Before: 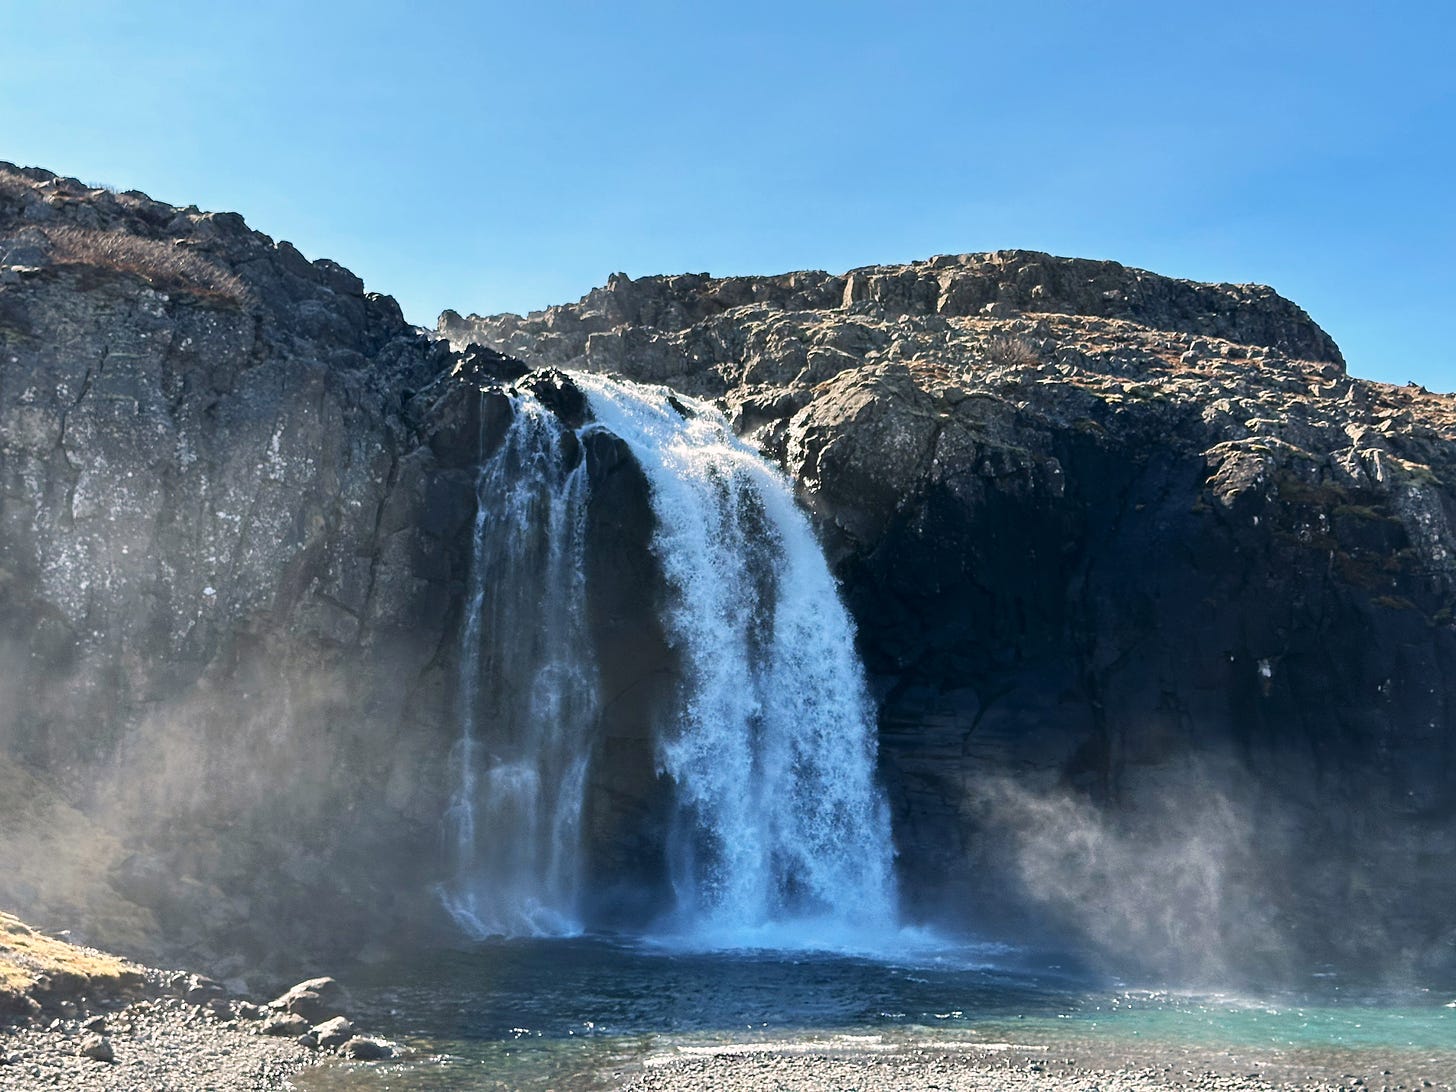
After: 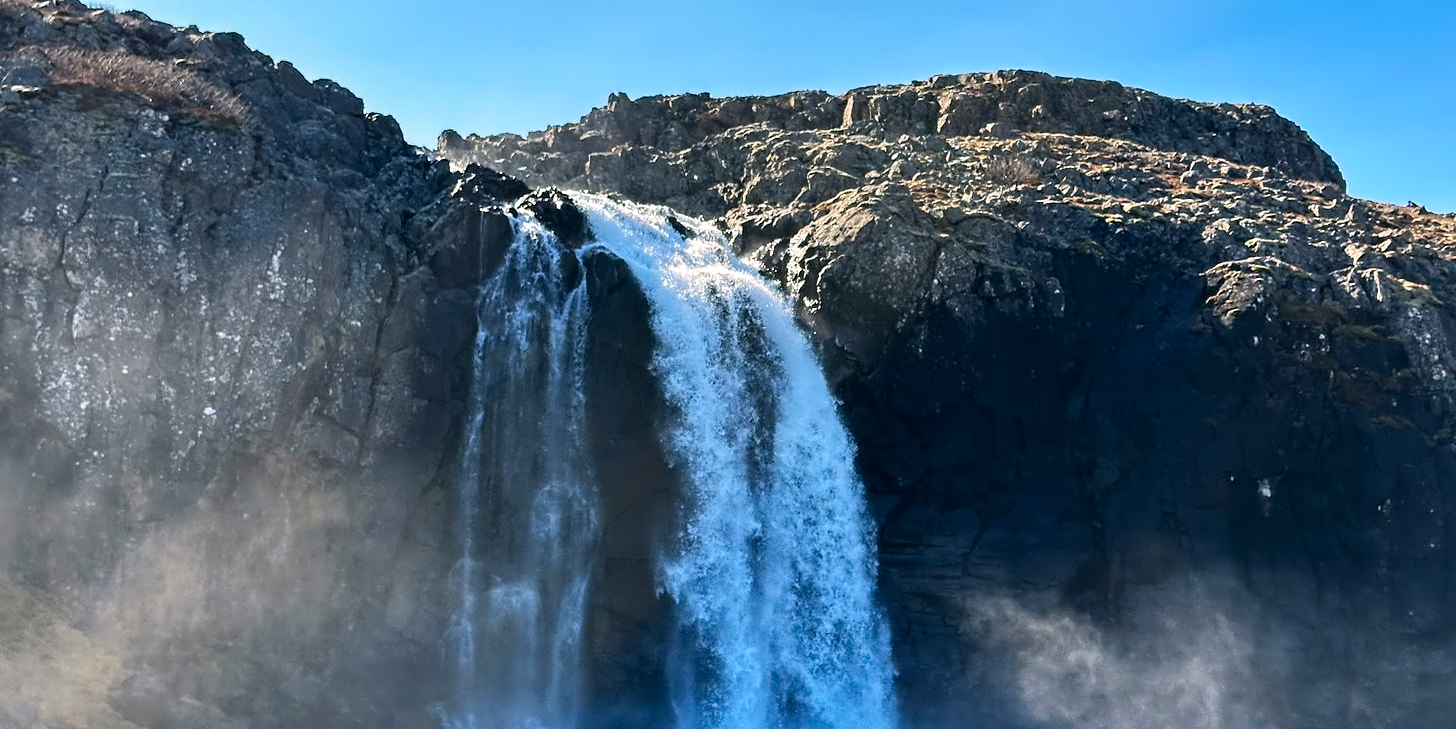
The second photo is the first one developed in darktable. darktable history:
crop: top 16.524%, bottom 16.691%
contrast equalizer: y [[0.5, 0.542, 0.583, 0.625, 0.667, 0.708], [0.5 ×6], [0.5 ×6], [0, 0.033, 0.067, 0.1, 0.133, 0.167], [0, 0.05, 0.1, 0.15, 0.2, 0.25]], mix 0.274
color balance rgb: highlights gain › chroma 0.218%, highlights gain › hue 329.82°, perceptual saturation grading › global saturation 31.306%
